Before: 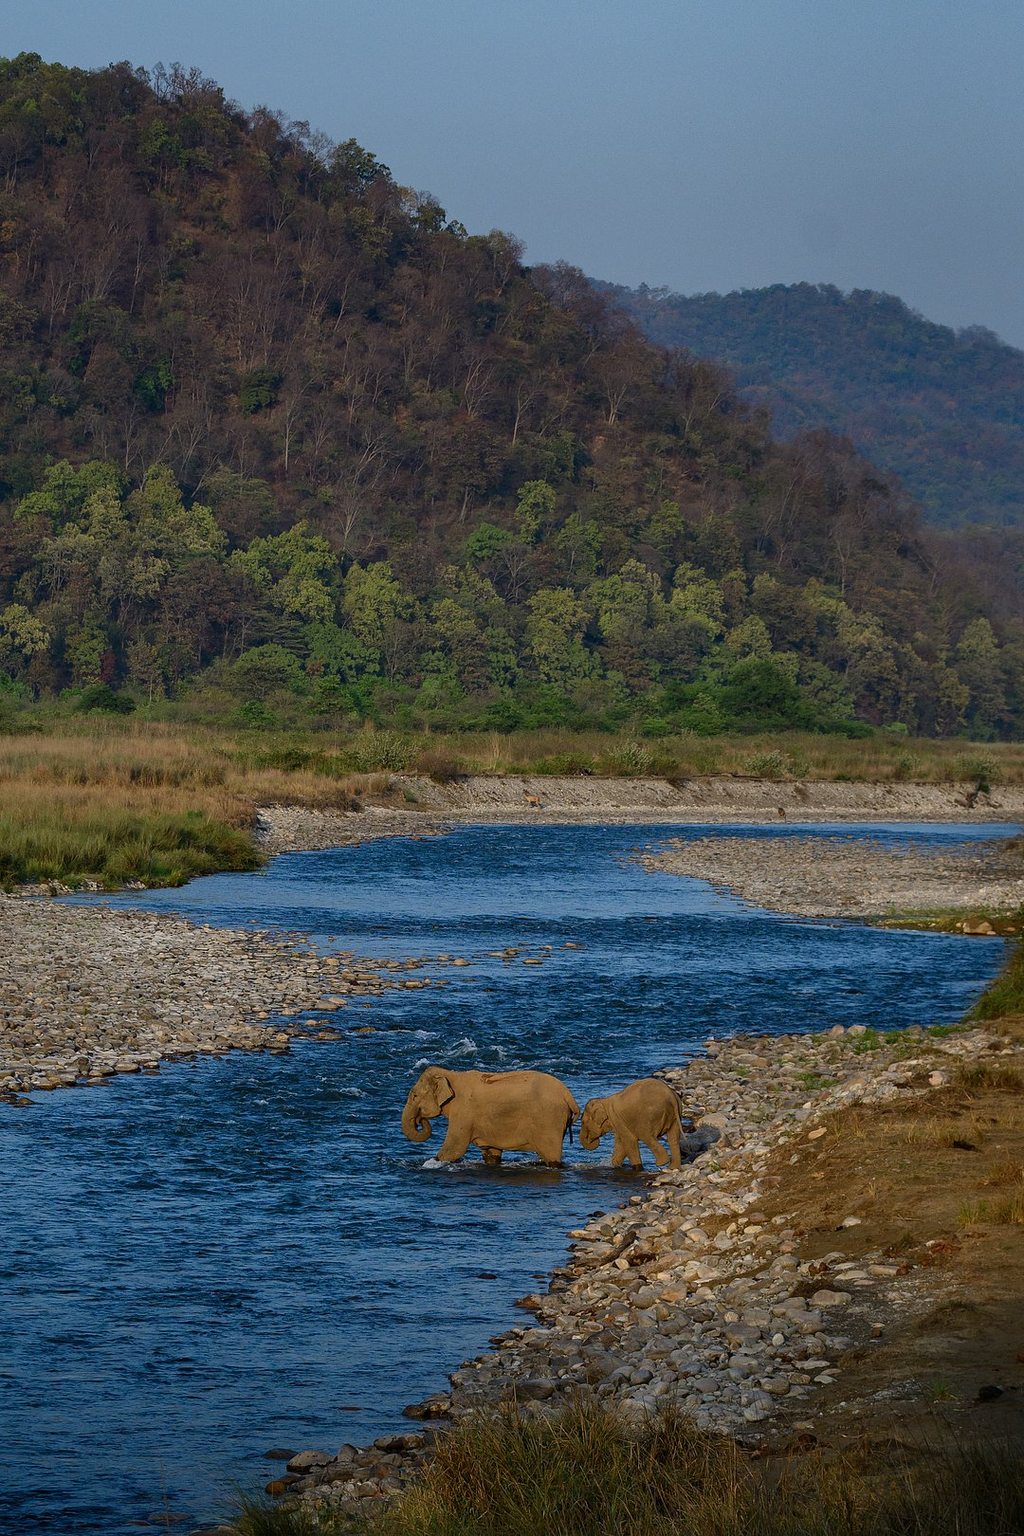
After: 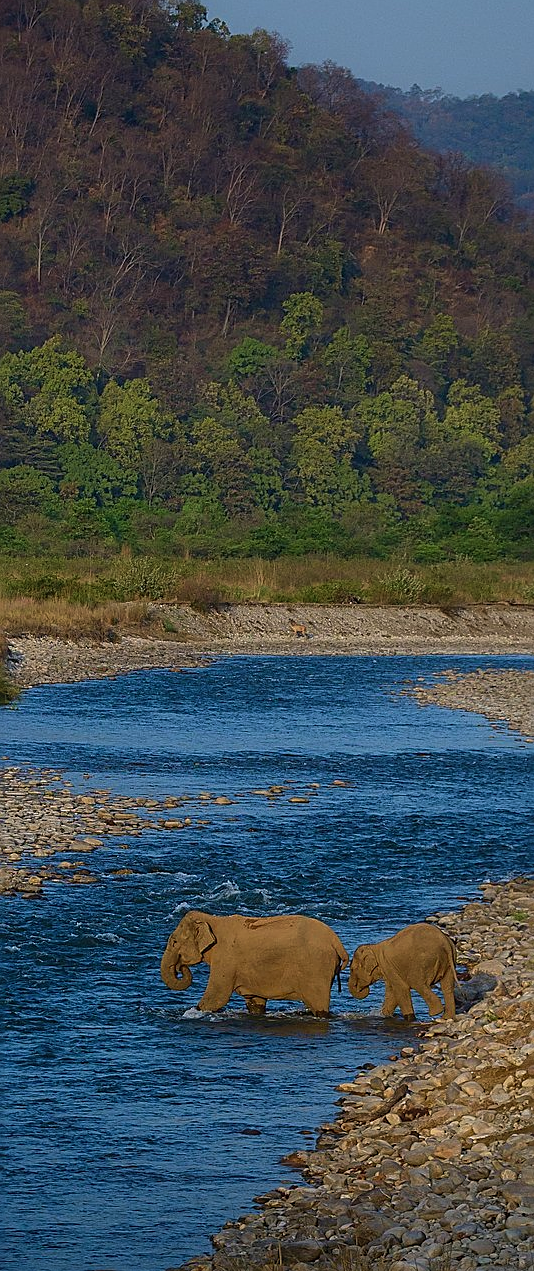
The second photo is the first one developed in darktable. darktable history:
crop and rotate: angle 0.02°, left 24.353%, top 13.219%, right 26.156%, bottom 8.224%
velvia: on, module defaults
sharpen: on, module defaults
contrast equalizer: y [[0.5, 0.486, 0.447, 0.446, 0.489, 0.5], [0.5 ×6], [0.5 ×6], [0 ×6], [0 ×6]]
